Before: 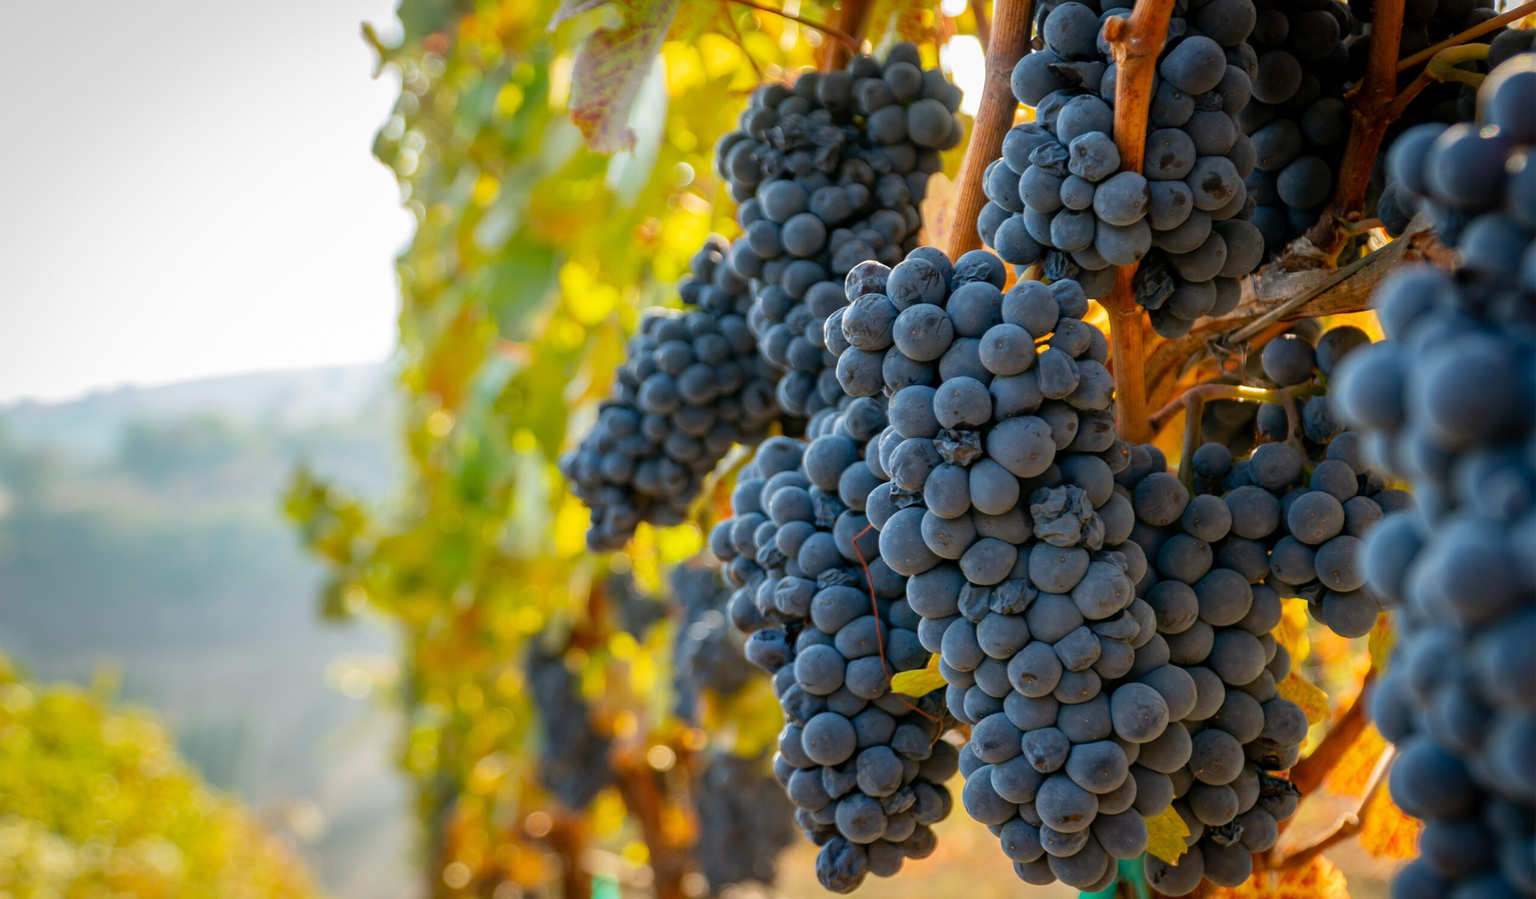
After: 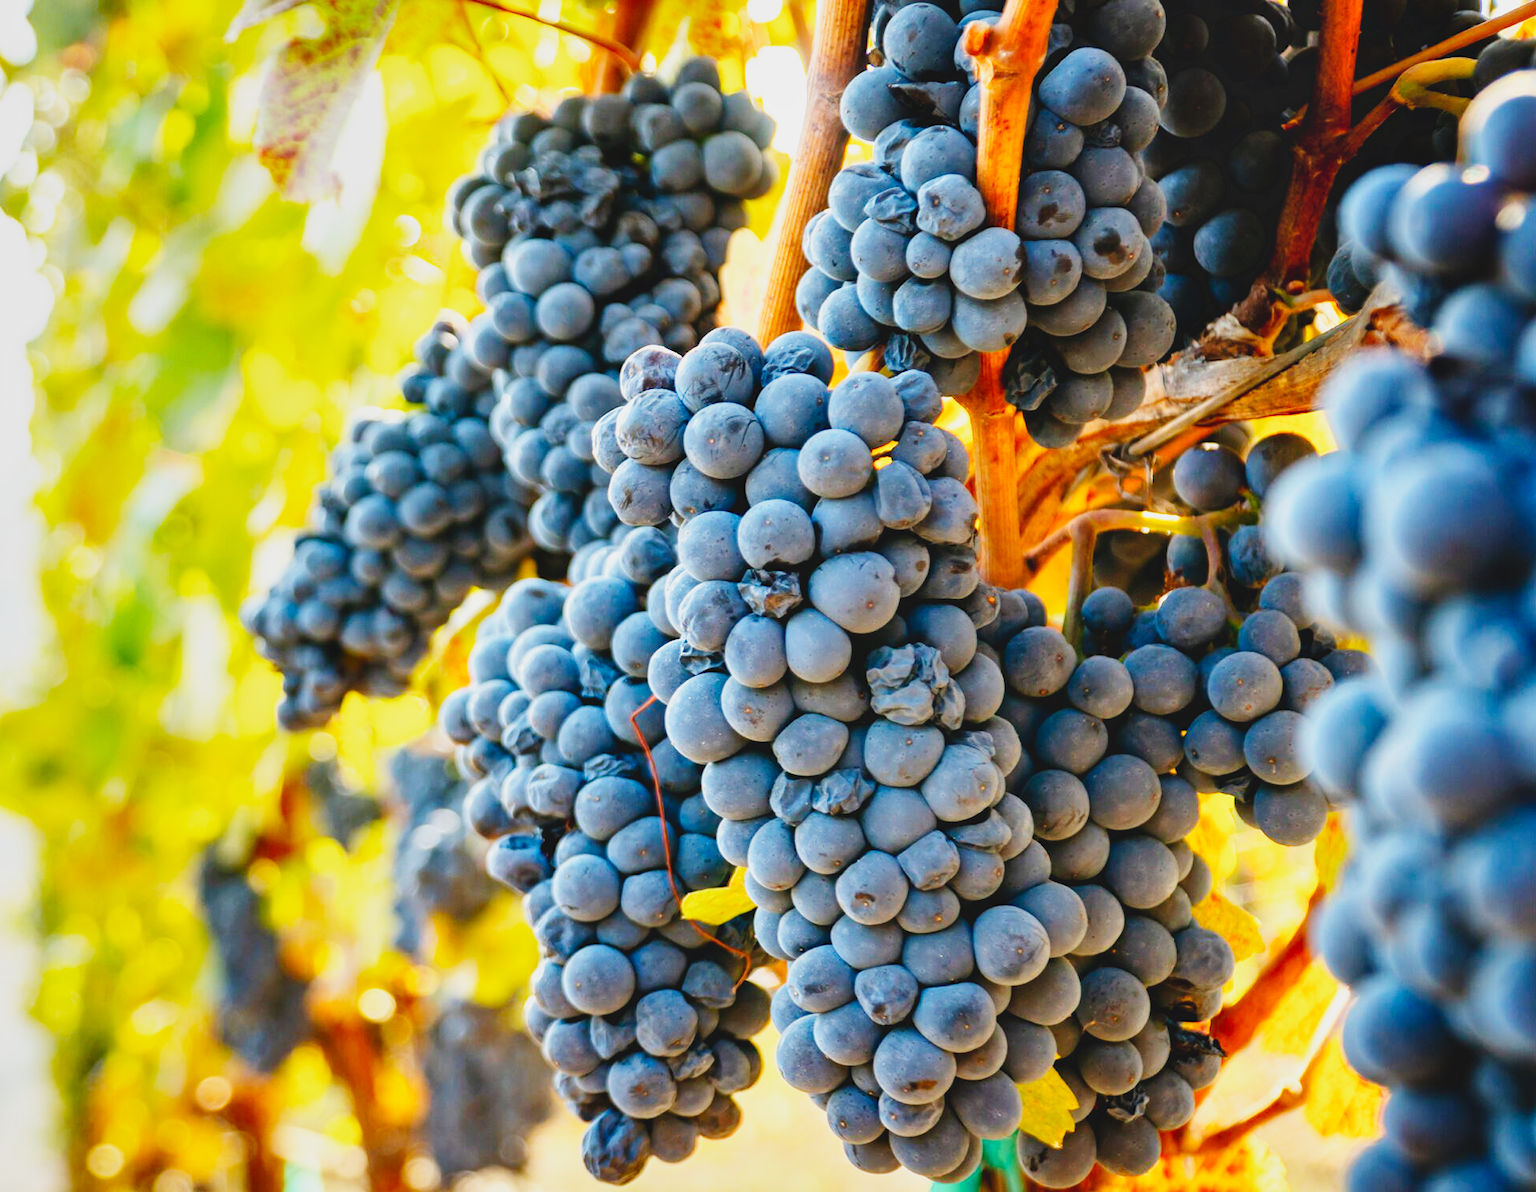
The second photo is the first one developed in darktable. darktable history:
sharpen: radius 2.883, amount 0.868, threshold 47.523
crop and rotate: left 24.6%
base curve: curves: ch0 [(0, 0.003) (0.001, 0.002) (0.006, 0.004) (0.02, 0.022) (0.048, 0.086) (0.094, 0.234) (0.162, 0.431) (0.258, 0.629) (0.385, 0.8) (0.548, 0.918) (0.751, 0.988) (1, 1)], preserve colors none
shadows and highlights: soften with gaussian
exposure: exposure 0.493 EV, compensate highlight preservation false
contrast brightness saturation: contrast -0.11
